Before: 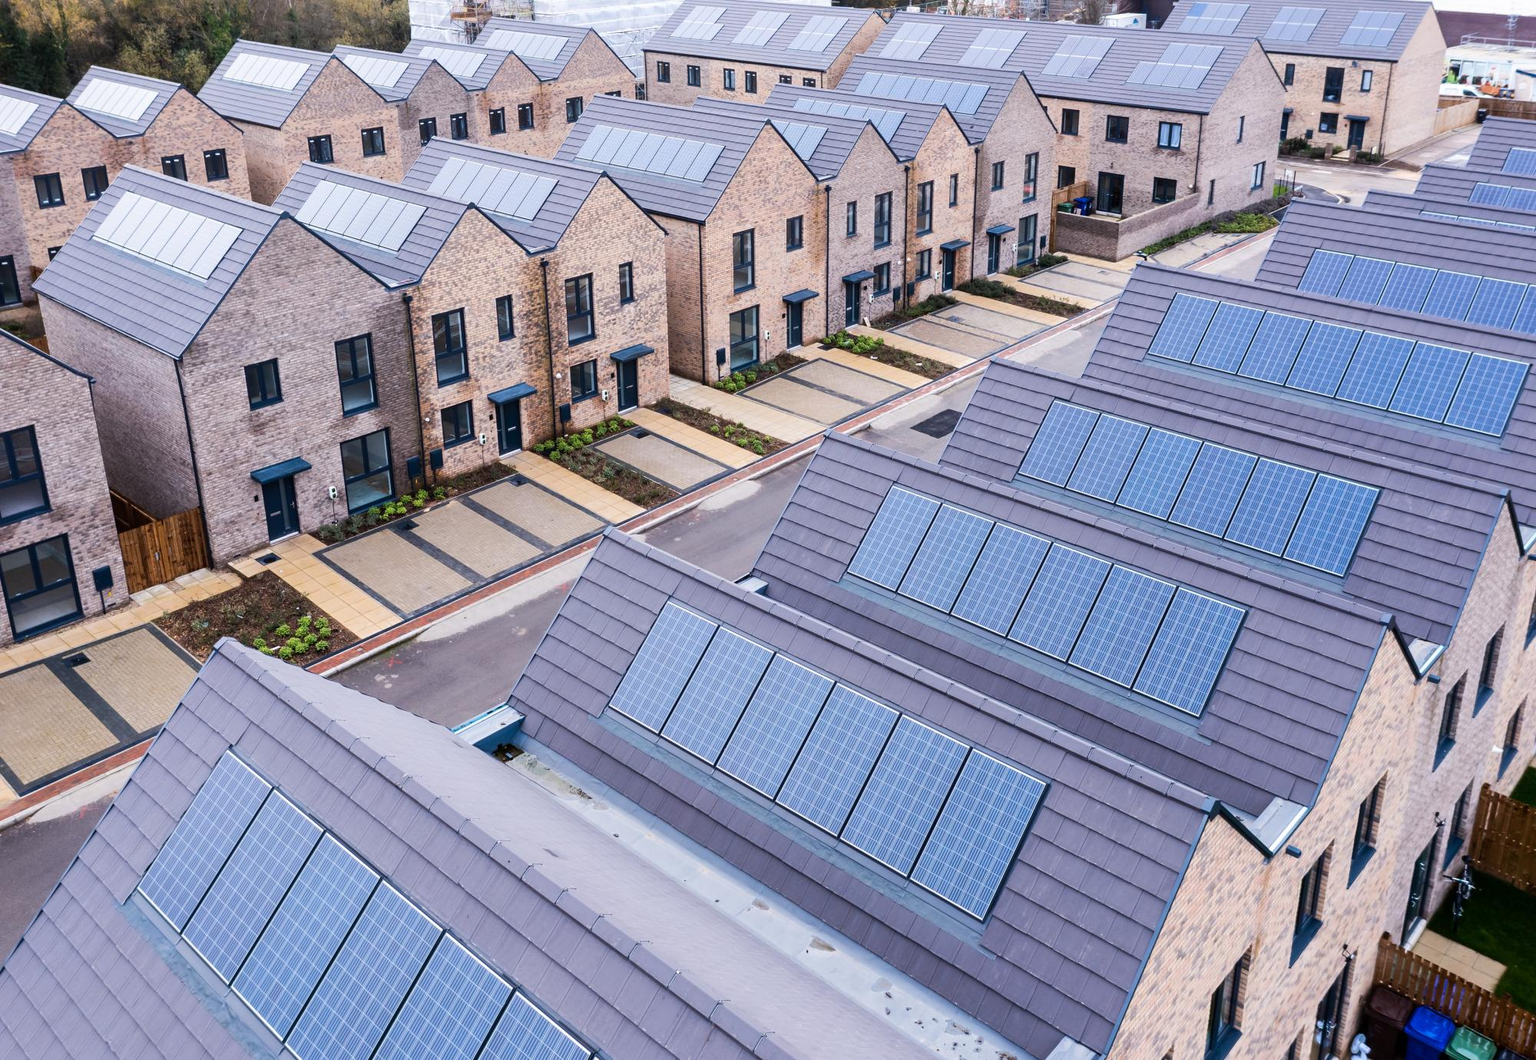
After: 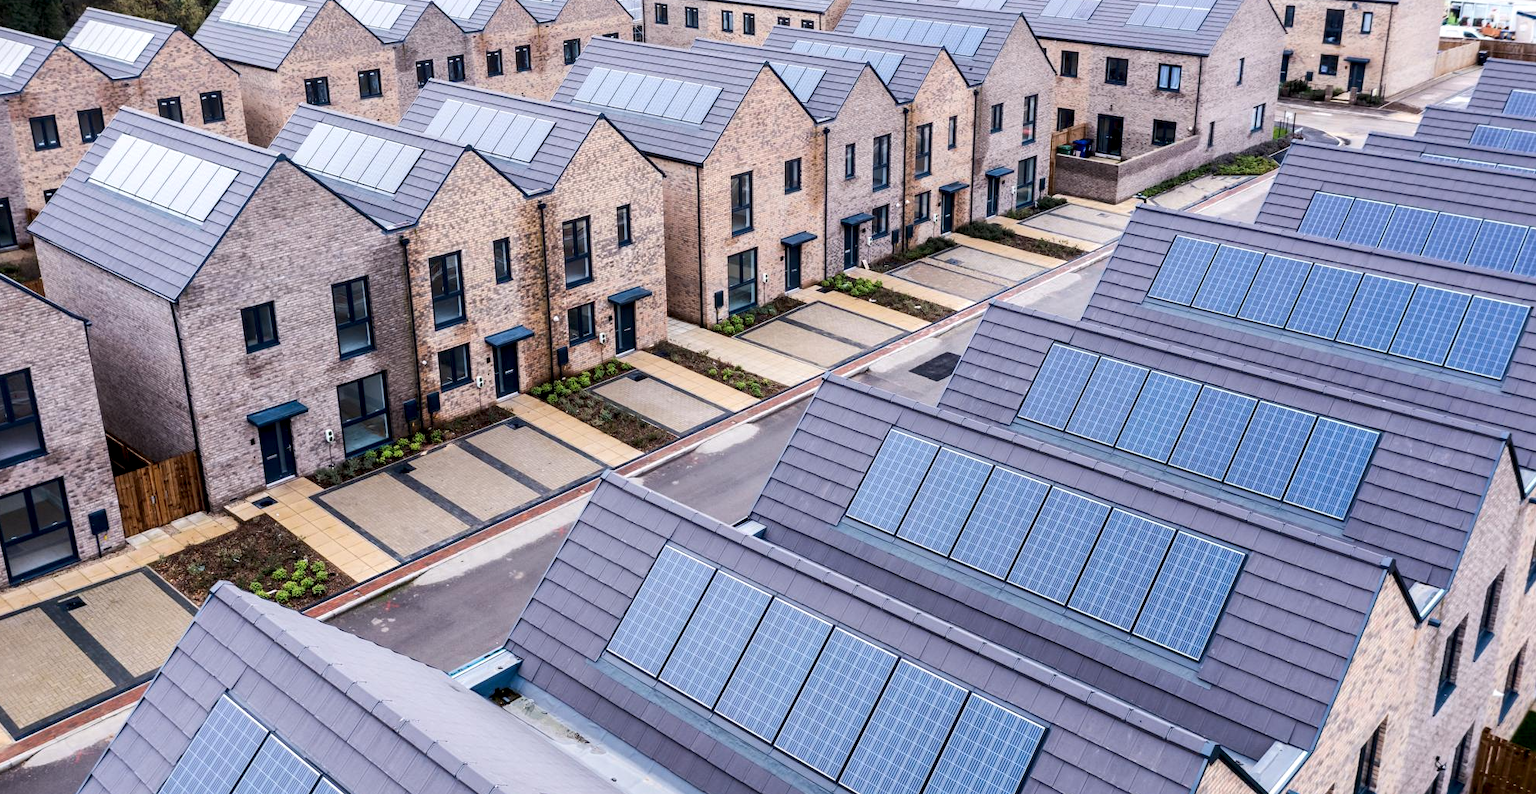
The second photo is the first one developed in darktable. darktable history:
local contrast: highlights 25%, shadows 76%, midtone range 0.749
crop: left 0.312%, top 5.514%, bottom 19.735%
